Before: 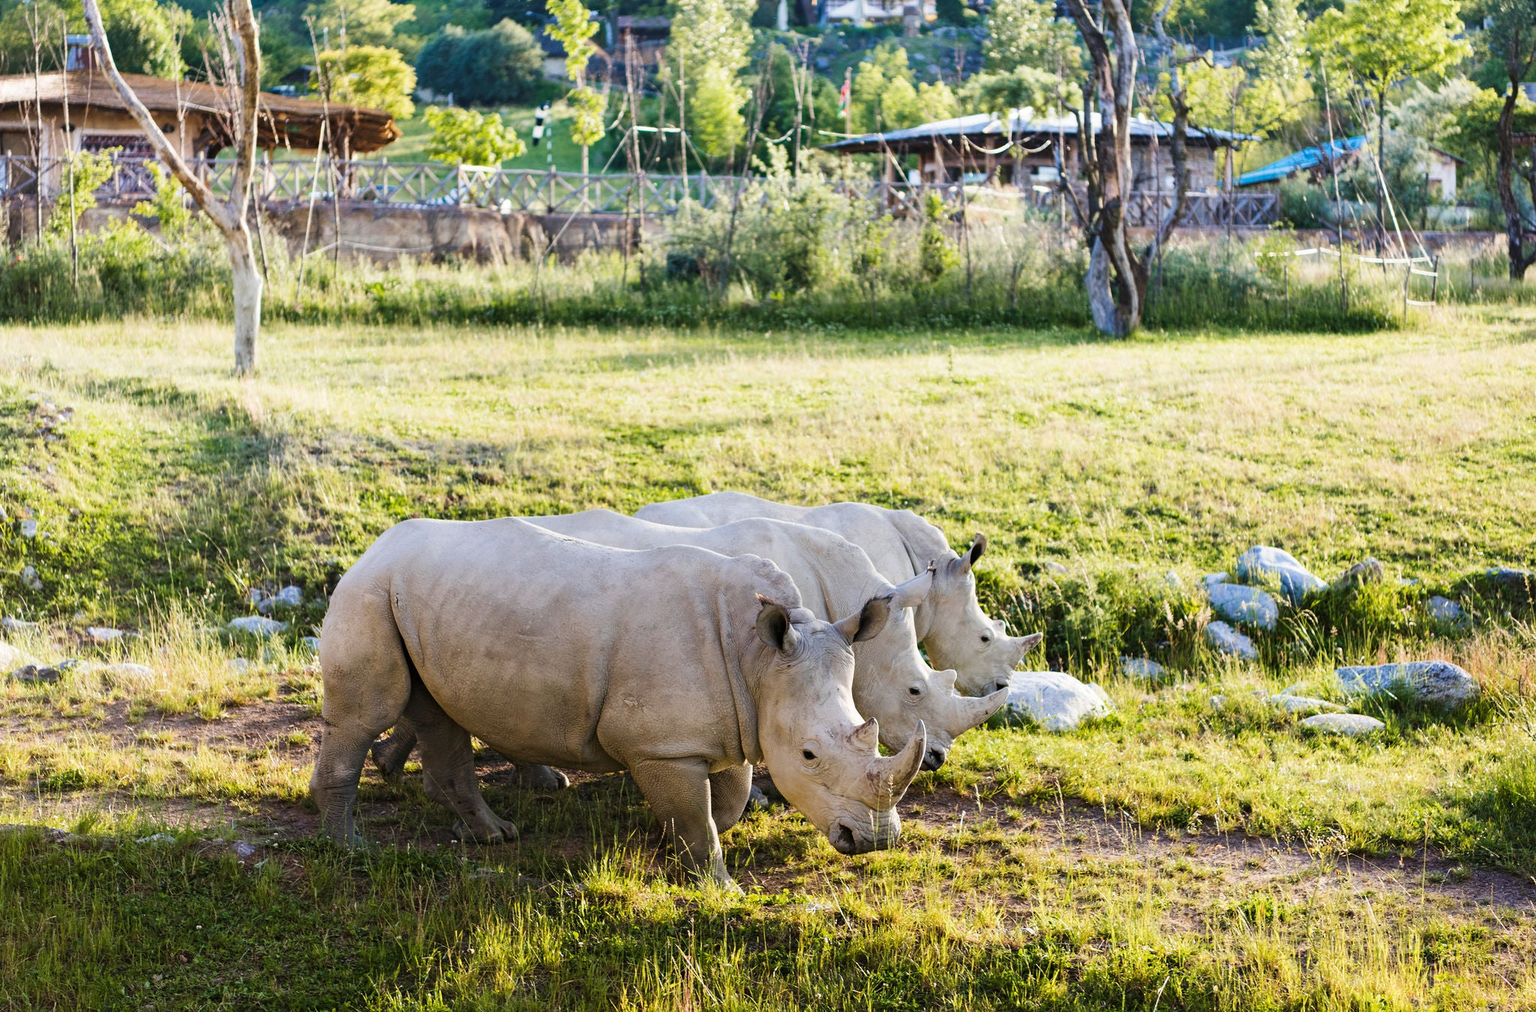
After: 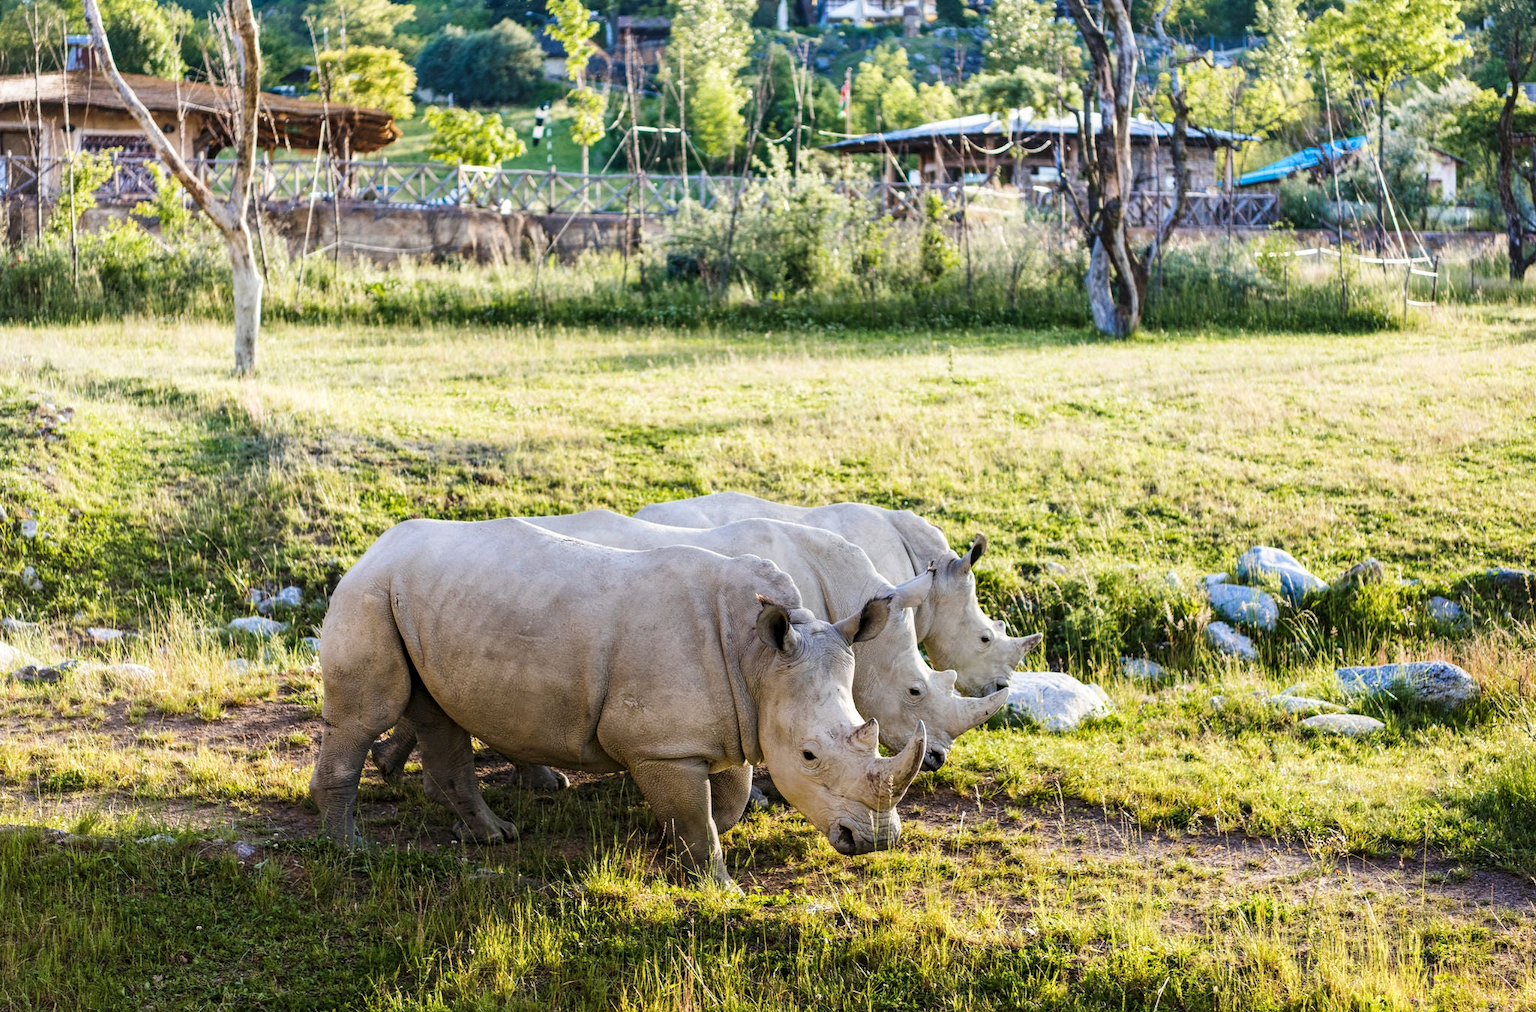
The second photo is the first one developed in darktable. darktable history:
color zones: curves: ch0 [(0.068, 0.464) (0.25, 0.5) (0.48, 0.508) (0.75, 0.536) (0.886, 0.476) (0.967, 0.456)]; ch1 [(0.066, 0.456) (0.25, 0.5) (0.616, 0.508) (0.746, 0.56) (0.934, 0.444)]
local contrast: on, module defaults
